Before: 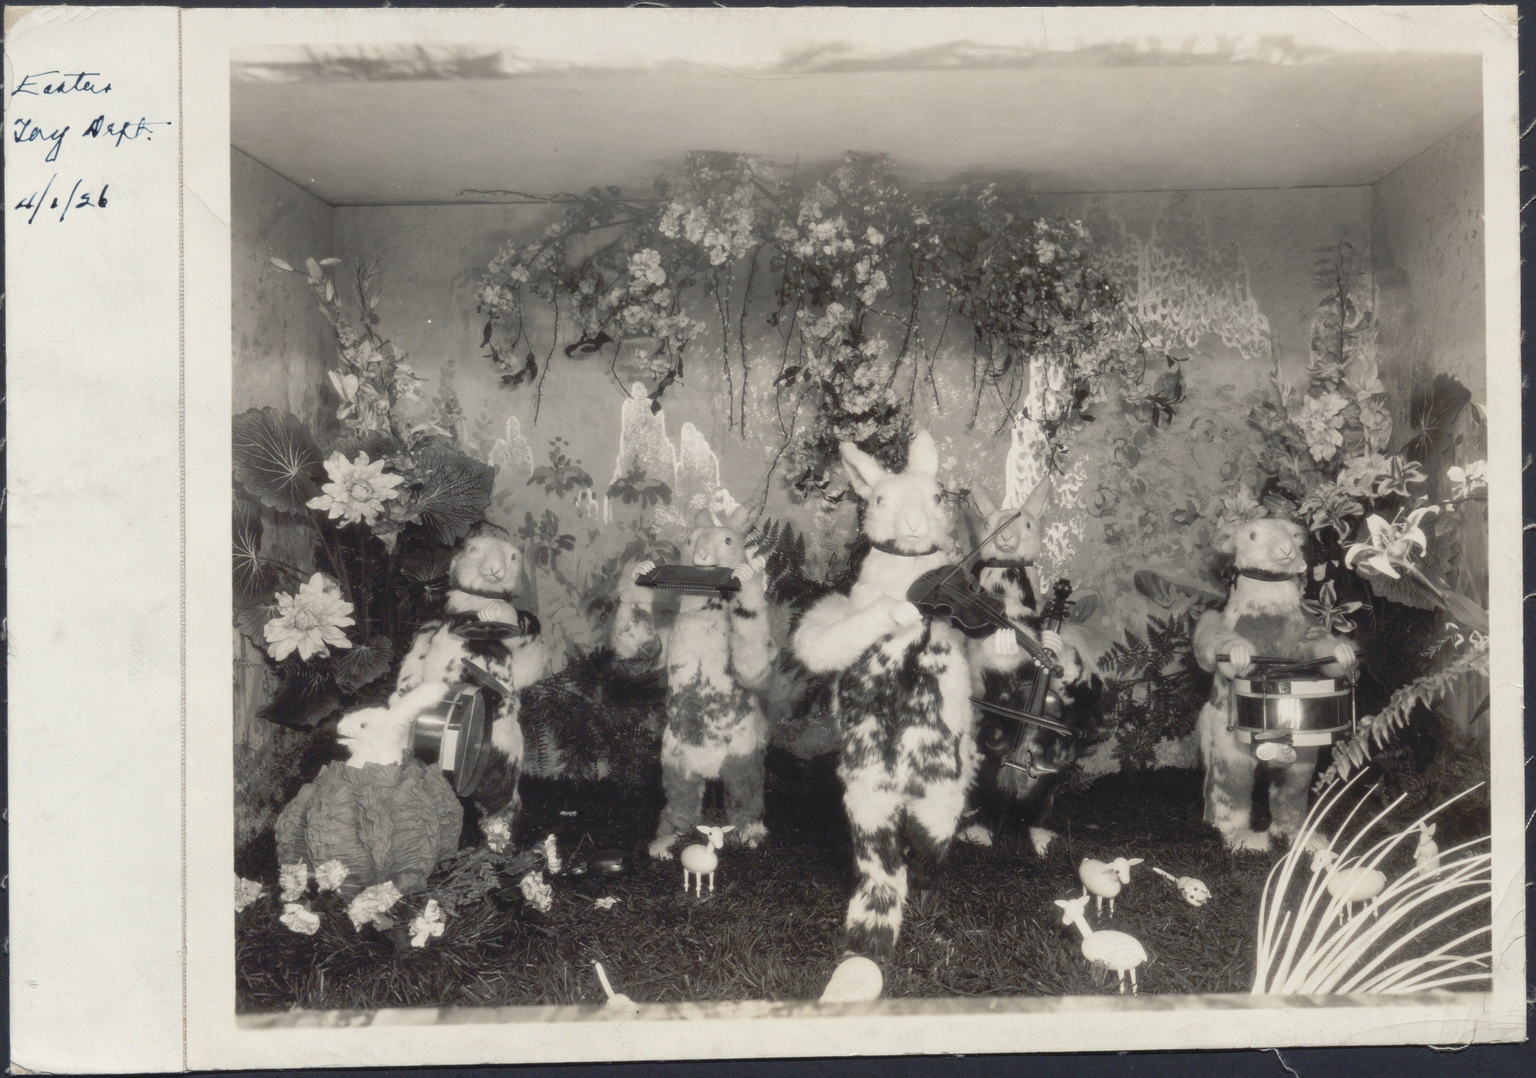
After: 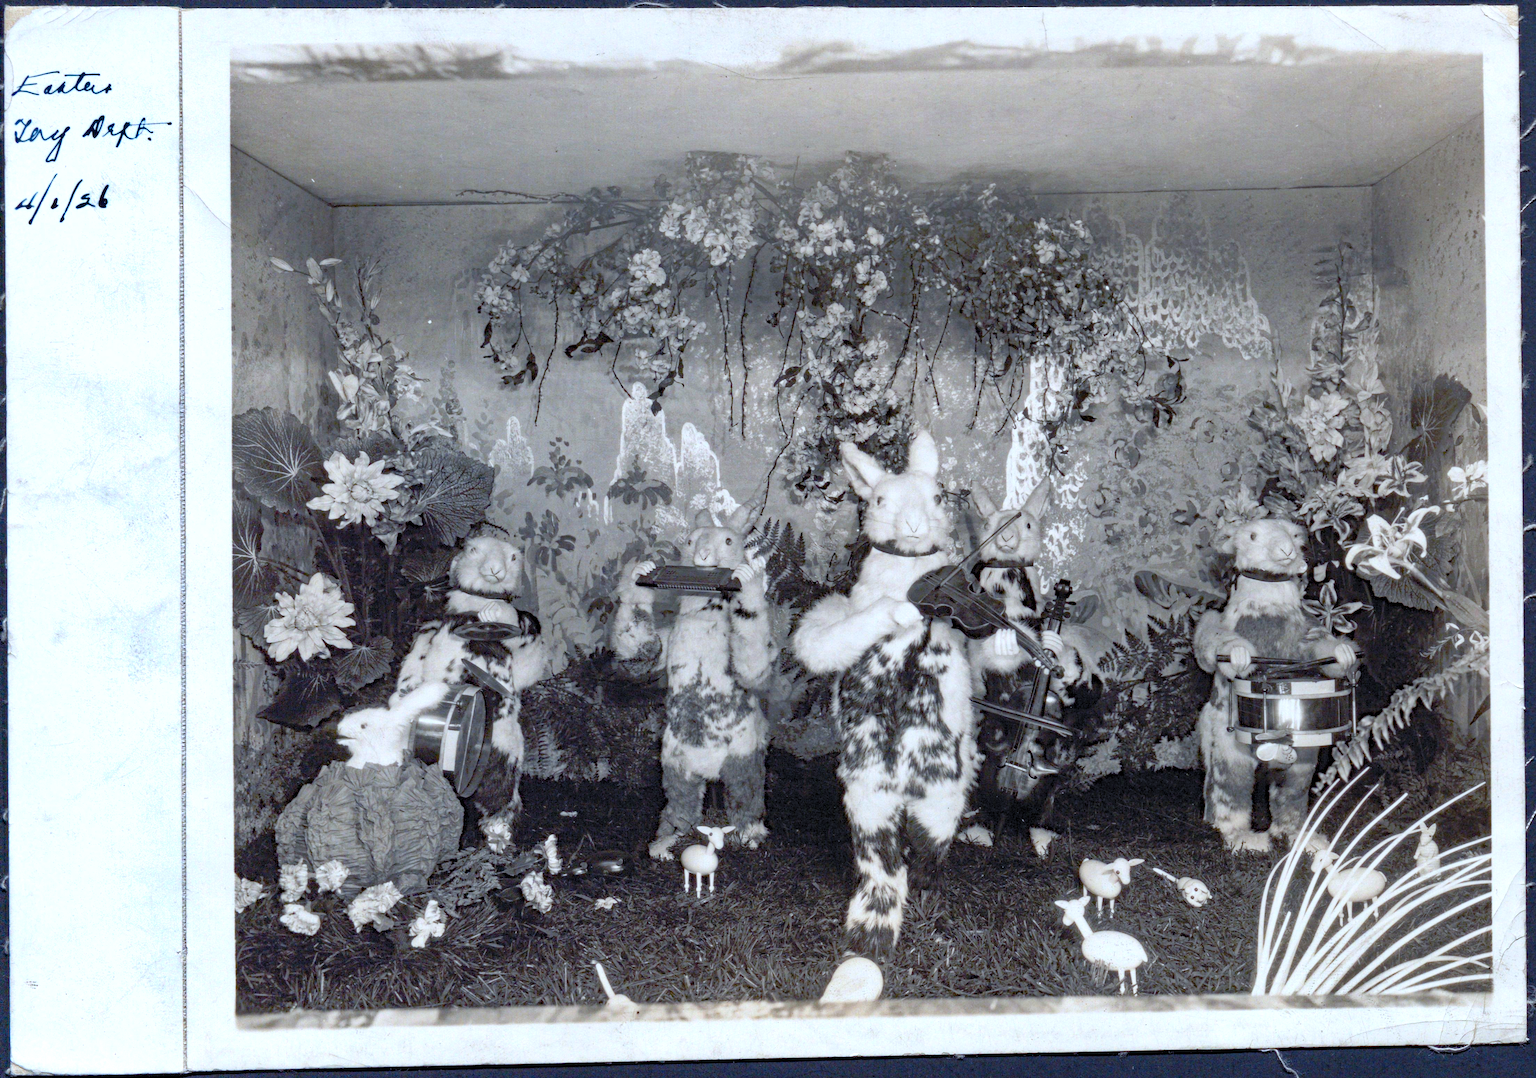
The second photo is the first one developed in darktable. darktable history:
contrast brightness saturation: contrast 0.08, saturation 0.02
shadows and highlights: shadows 12, white point adjustment 1.2, soften with gaussian
levels: black 3.83%, white 90.64%, levels [0.044, 0.416, 0.908]
haze removal: strength 0.53, distance 0.925, compatibility mode true, adaptive false
white balance: red 0.926, green 1.003, blue 1.133
